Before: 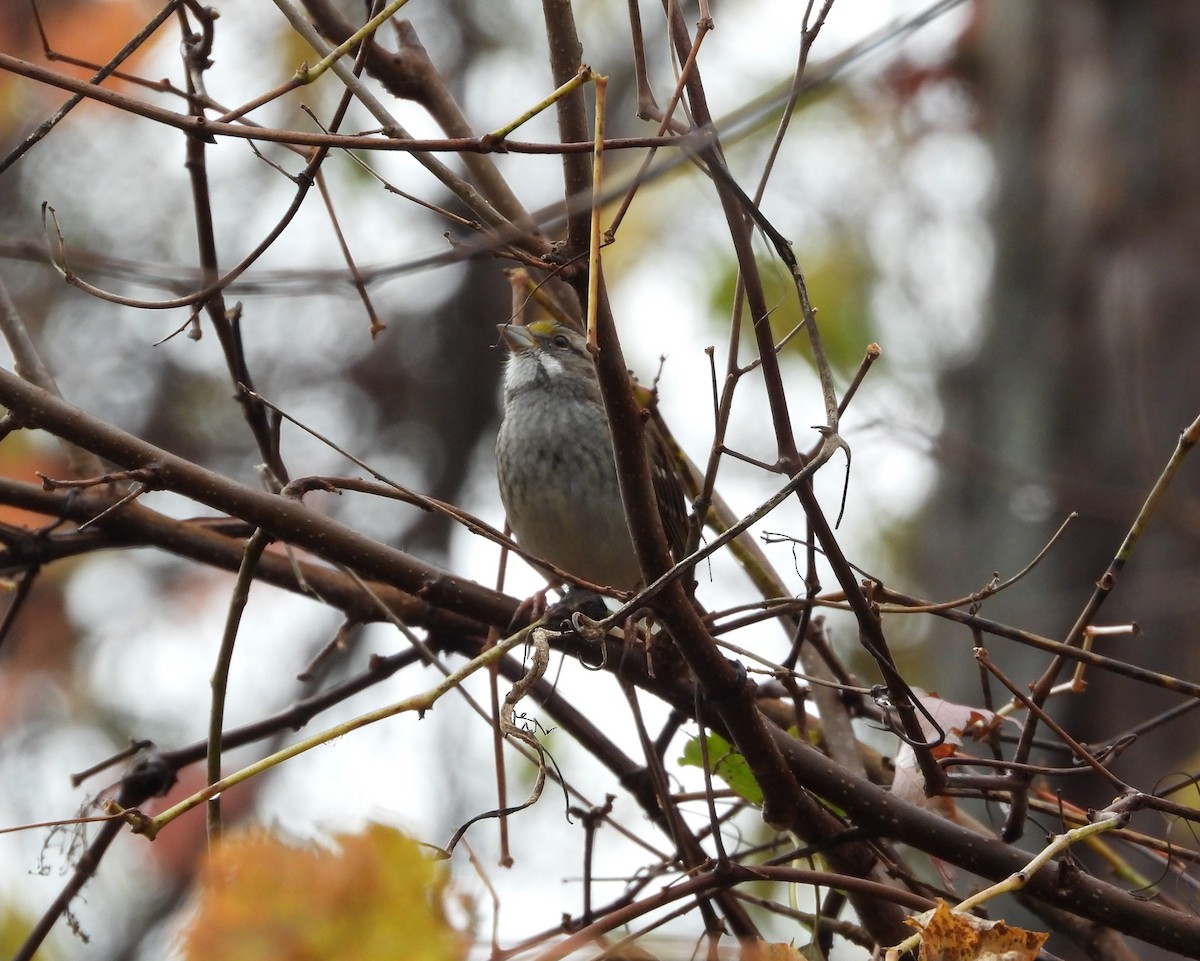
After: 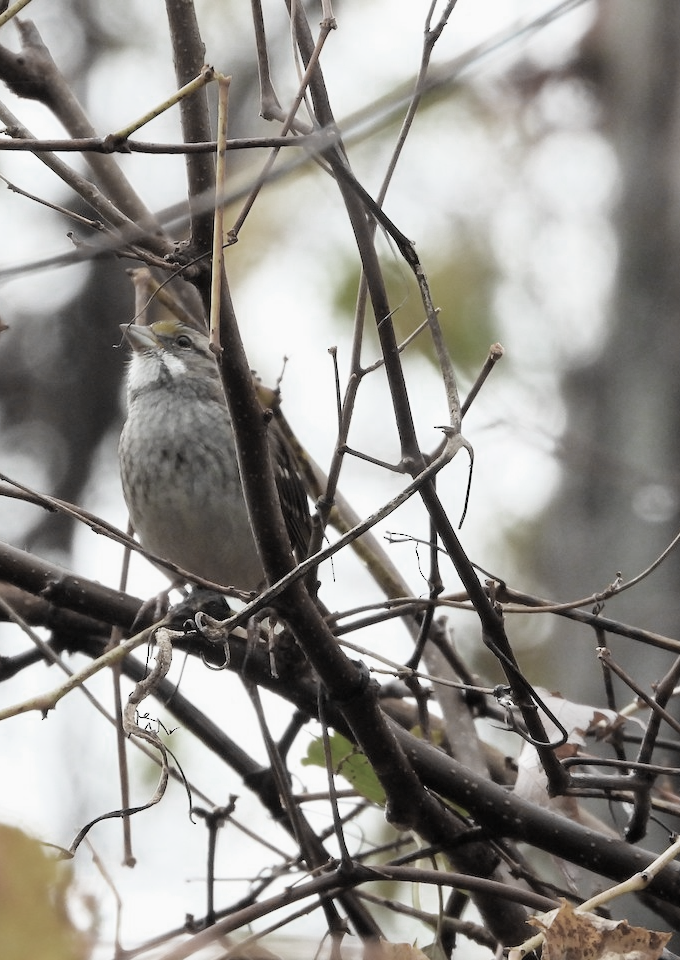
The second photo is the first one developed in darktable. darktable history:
exposure: black level correction 0, exposure 1 EV, compensate highlight preservation false
crop: left 31.444%, top 0.02%, right 11.882%
filmic rgb: black relative exposure -8.03 EV, white relative exposure 3.97 EV, hardness 4.2, contrast 0.989, color science v6 (2022)
color zones: curves: ch0 [(0, 0.487) (0.241, 0.395) (0.434, 0.373) (0.658, 0.412) (0.838, 0.487)]; ch1 [(0, 0) (0.053, 0.053) (0.211, 0.202) (0.579, 0.259) (0.781, 0.241)]
